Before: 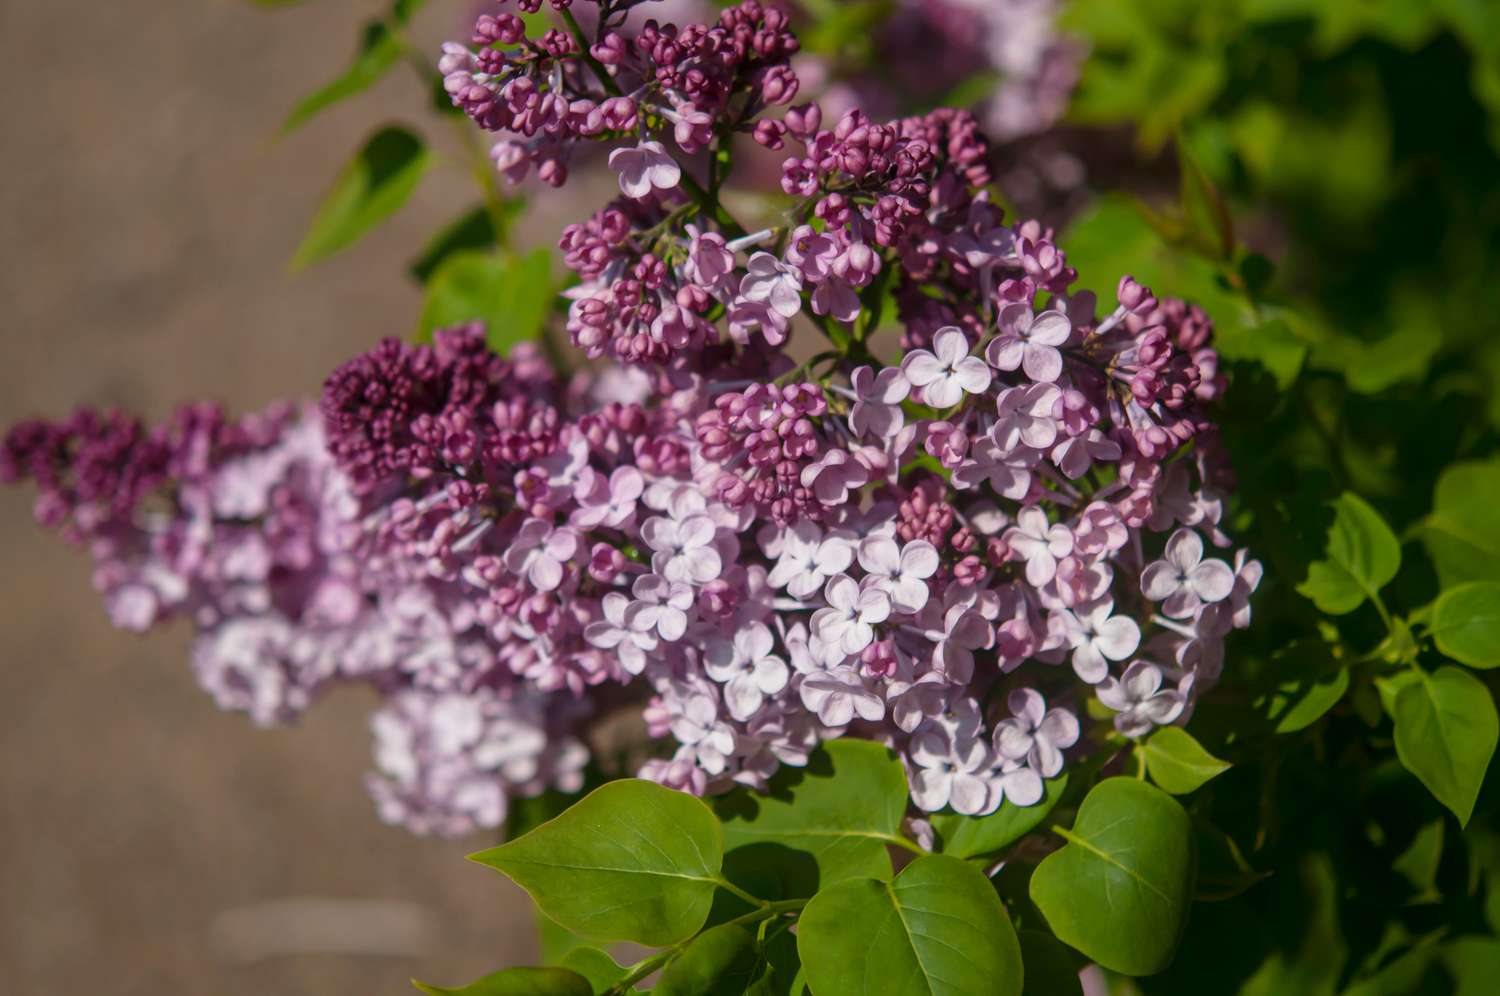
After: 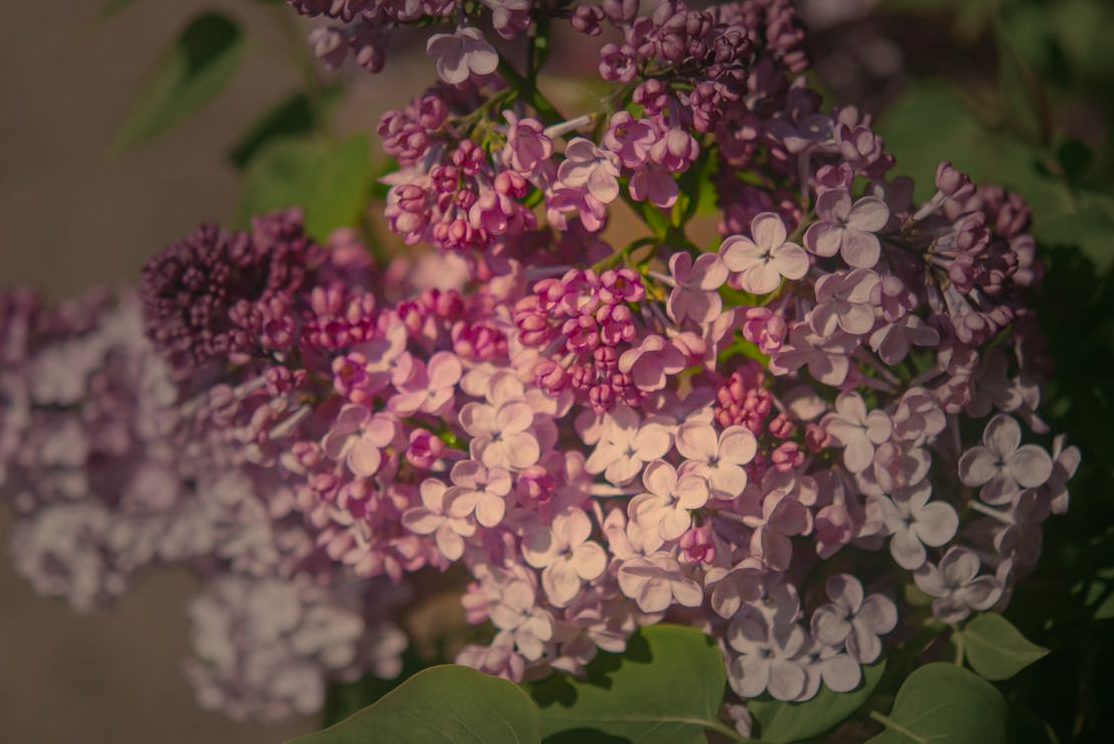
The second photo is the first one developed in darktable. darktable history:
crop and rotate: left 12.19%, top 11.492%, right 13.512%, bottom 13.789%
vignetting: fall-off start 32.04%, fall-off radius 34.09%, unbound false
contrast equalizer: y [[0.439, 0.44, 0.442, 0.457, 0.493, 0.498], [0.5 ×6], [0.5 ×6], [0 ×6], [0 ×6]]
color balance rgb: shadows lift › chroma 2.058%, shadows lift › hue 215.82°, perceptual saturation grading › global saturation 13.587%, perceptual saturation grading › highlights -24.975%, perceptual saturation grading › shadows 24.545%, contrast -10.113%
color correction: highlights a* 14.88, highlights b* 31.63
exposure: exposure -0.044 EV, compensate highlight preservation false
